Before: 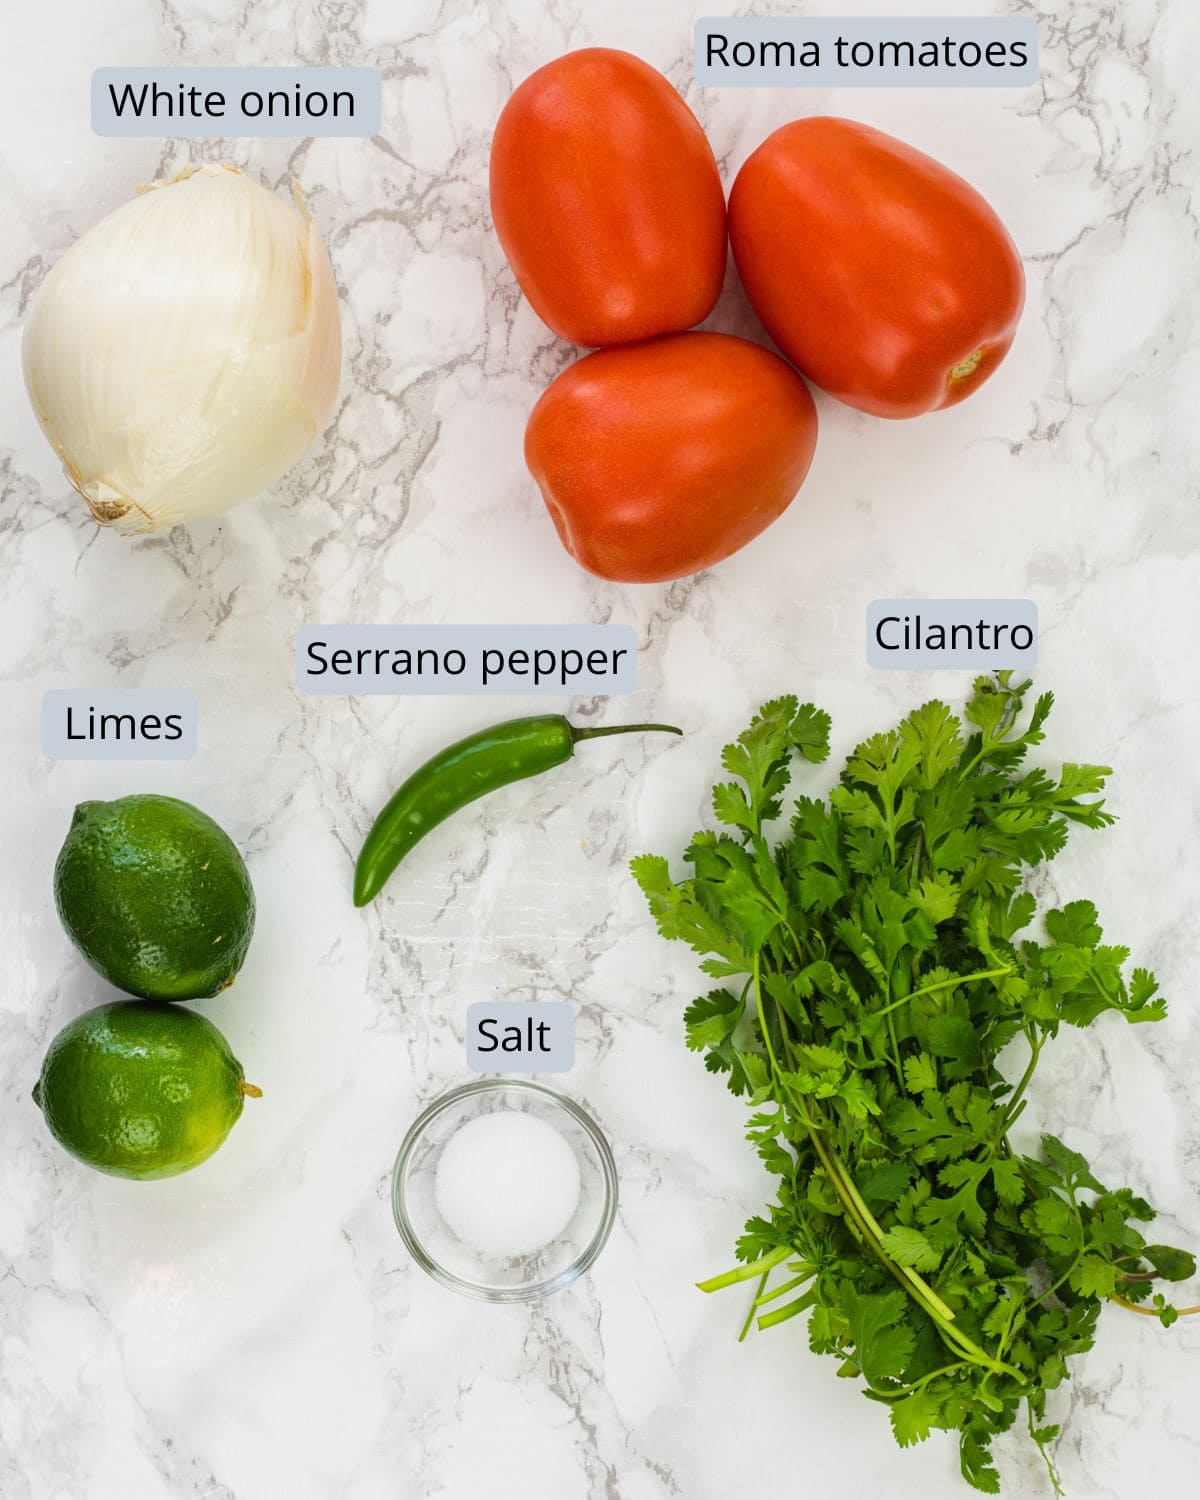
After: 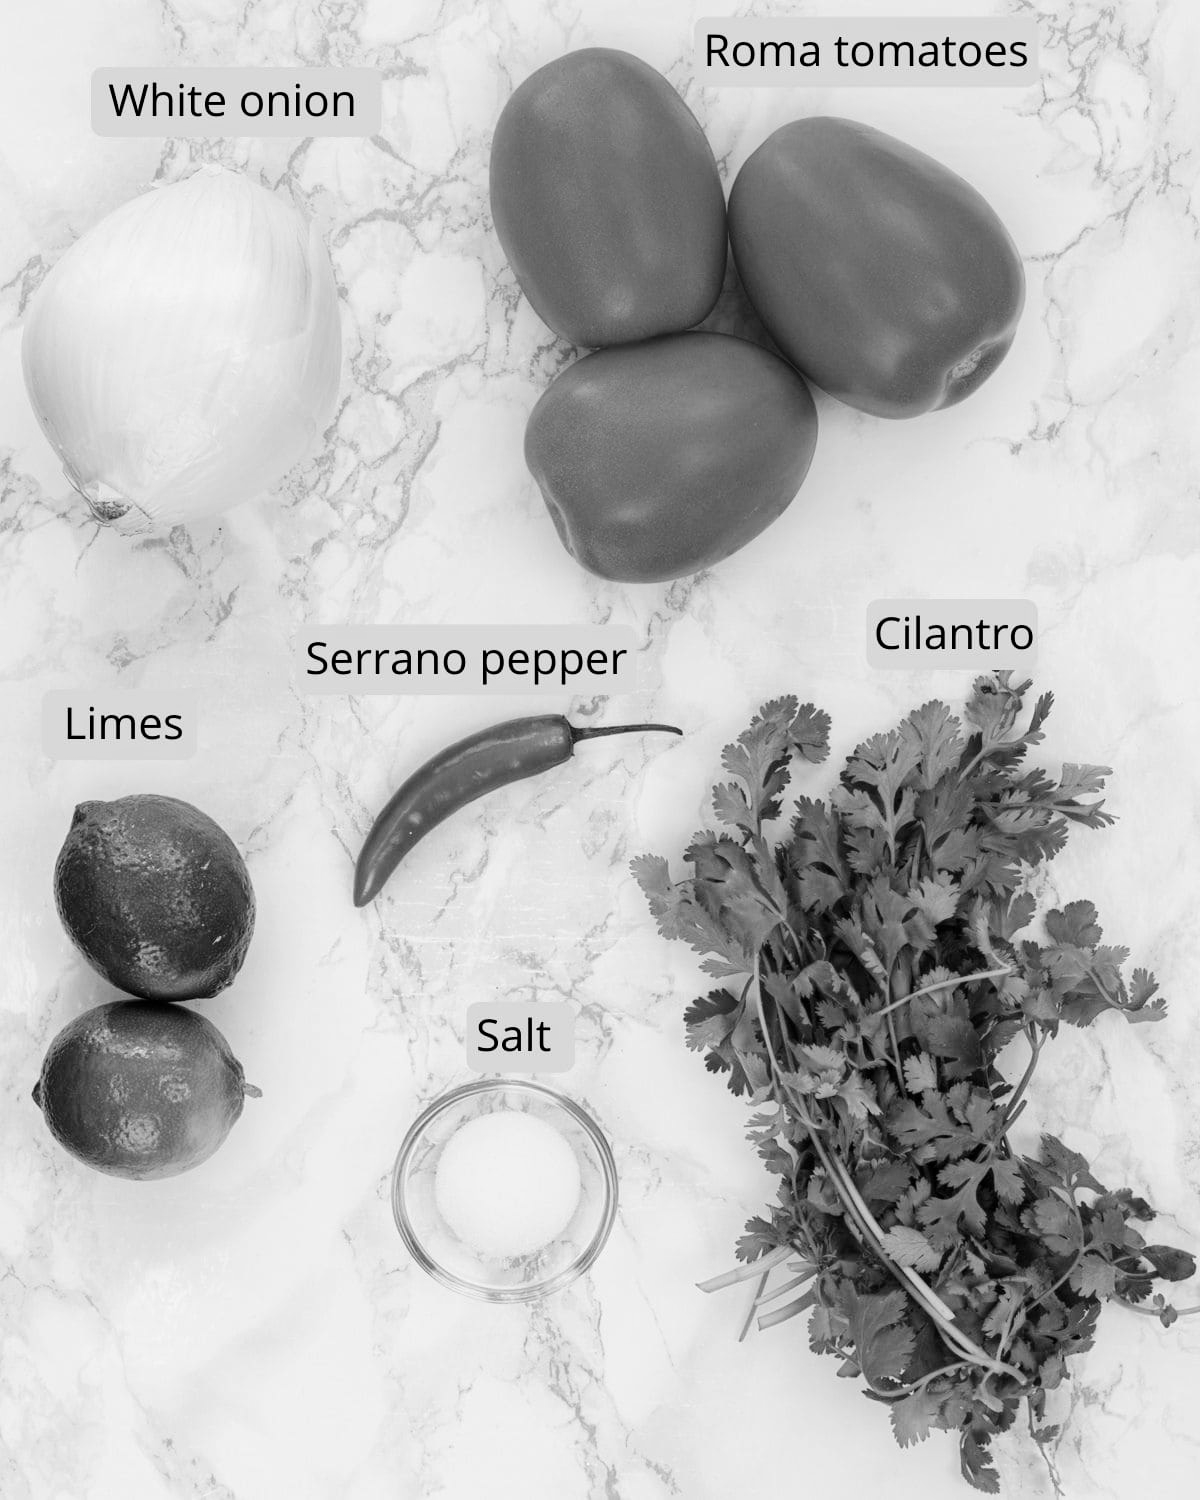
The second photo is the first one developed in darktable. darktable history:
tone curve: curves: ch0 [(0.021, 0) (0.104, 0.052) (0.496, 0.526) (0.737, 0.783) (1, 1)], color space Lab, linked channels, preserve colors none
monochrome: size 1
